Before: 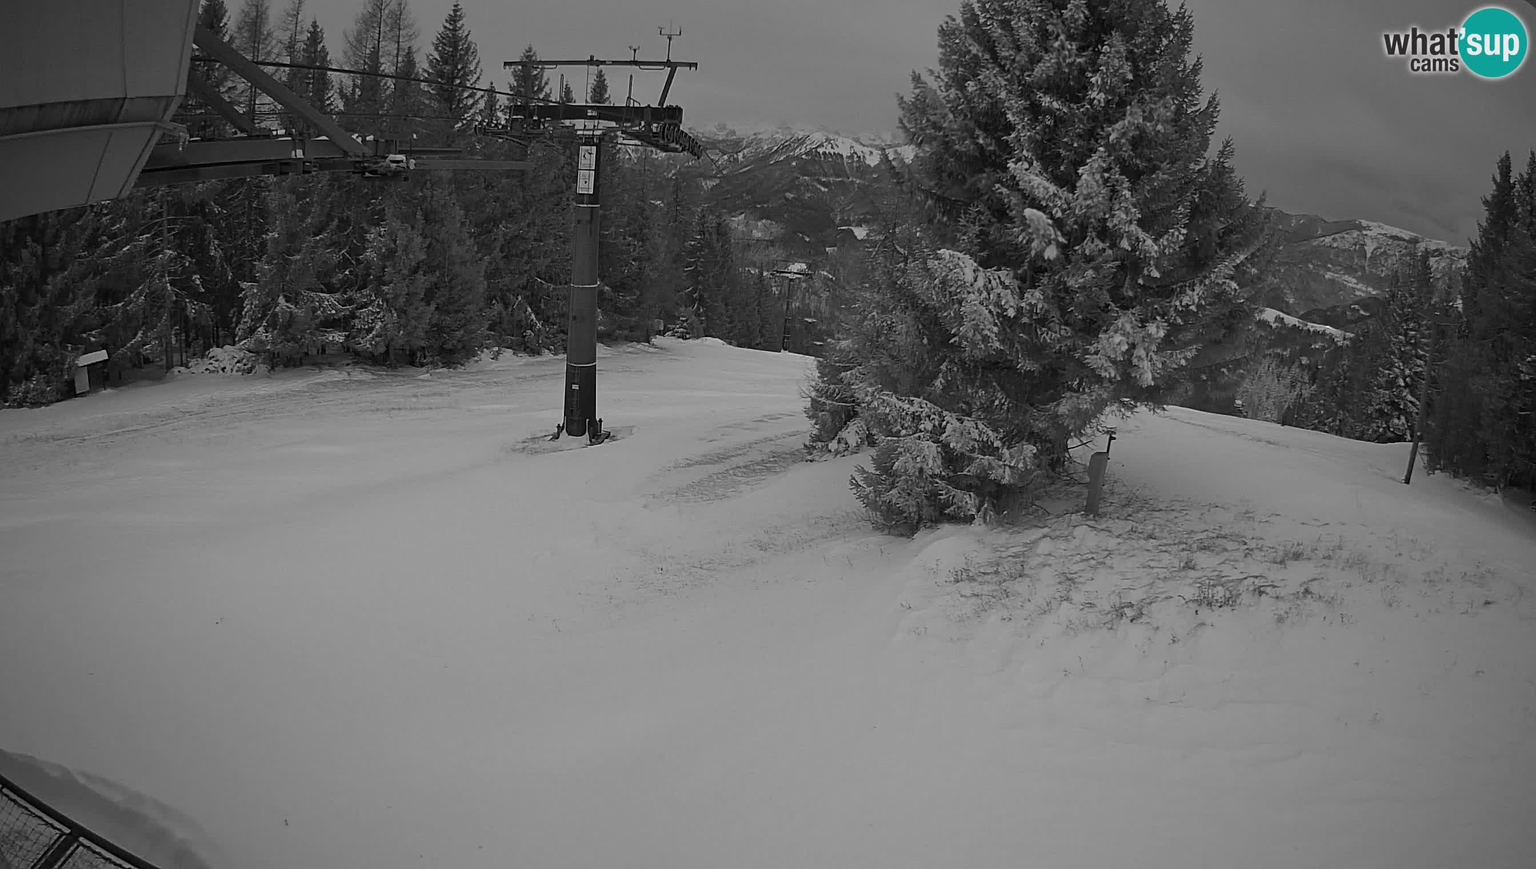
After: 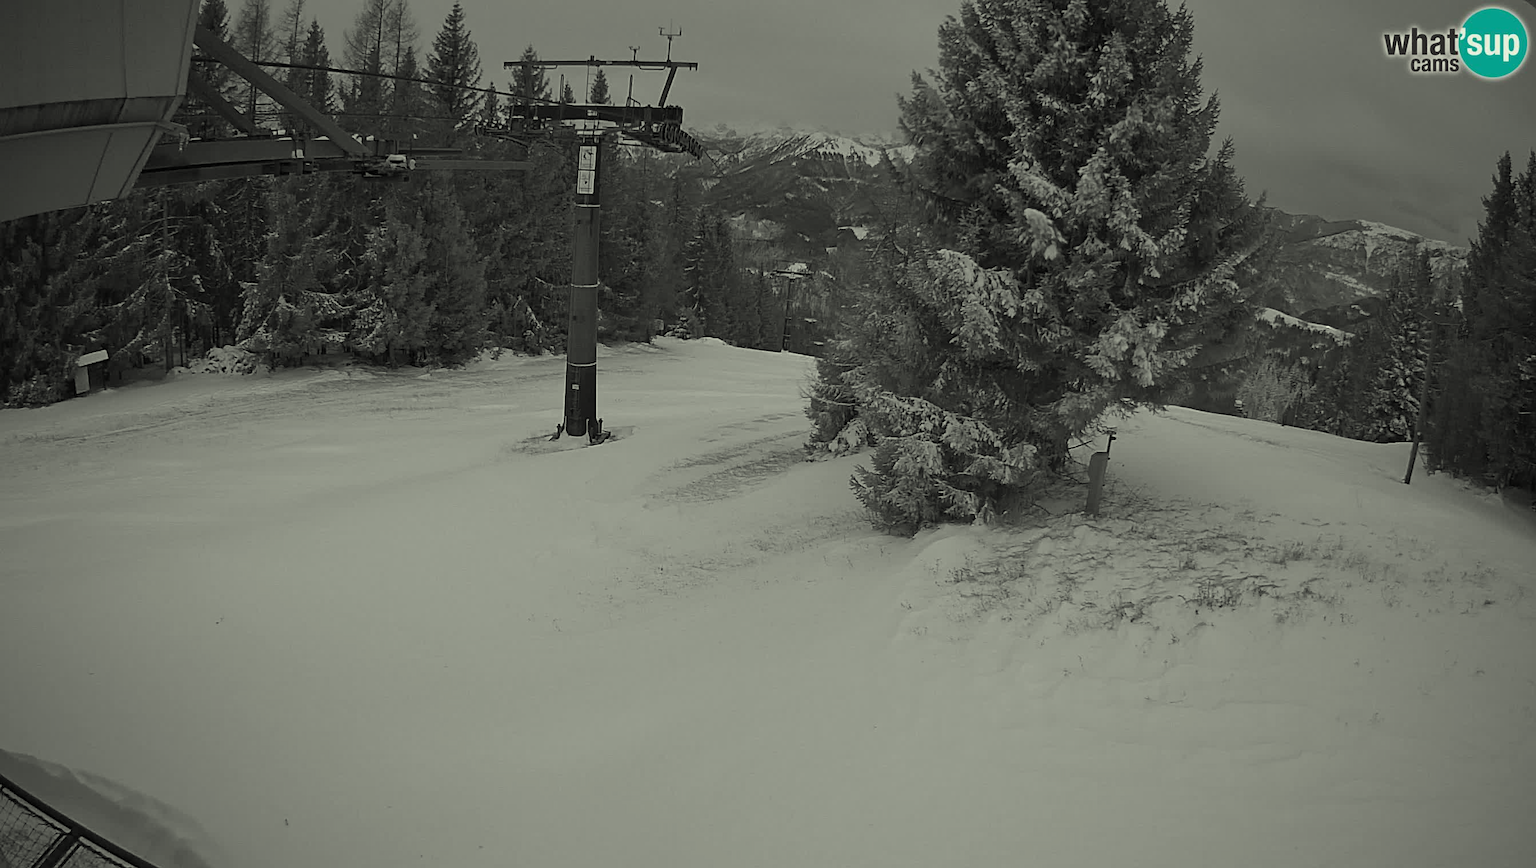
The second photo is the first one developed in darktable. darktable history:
color correction: highlights a* -5.68, highlights b* 10.66
